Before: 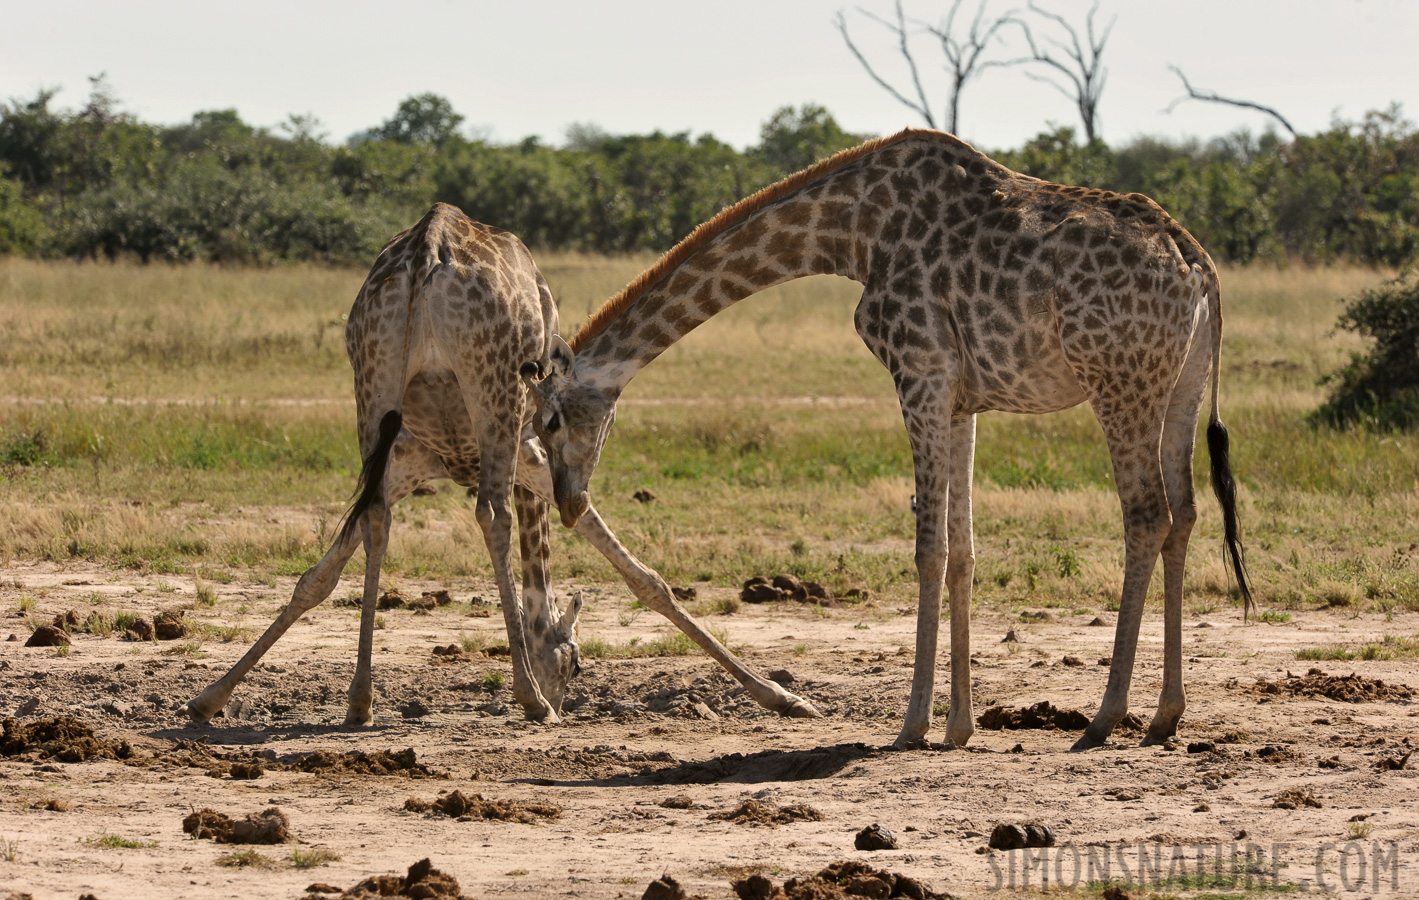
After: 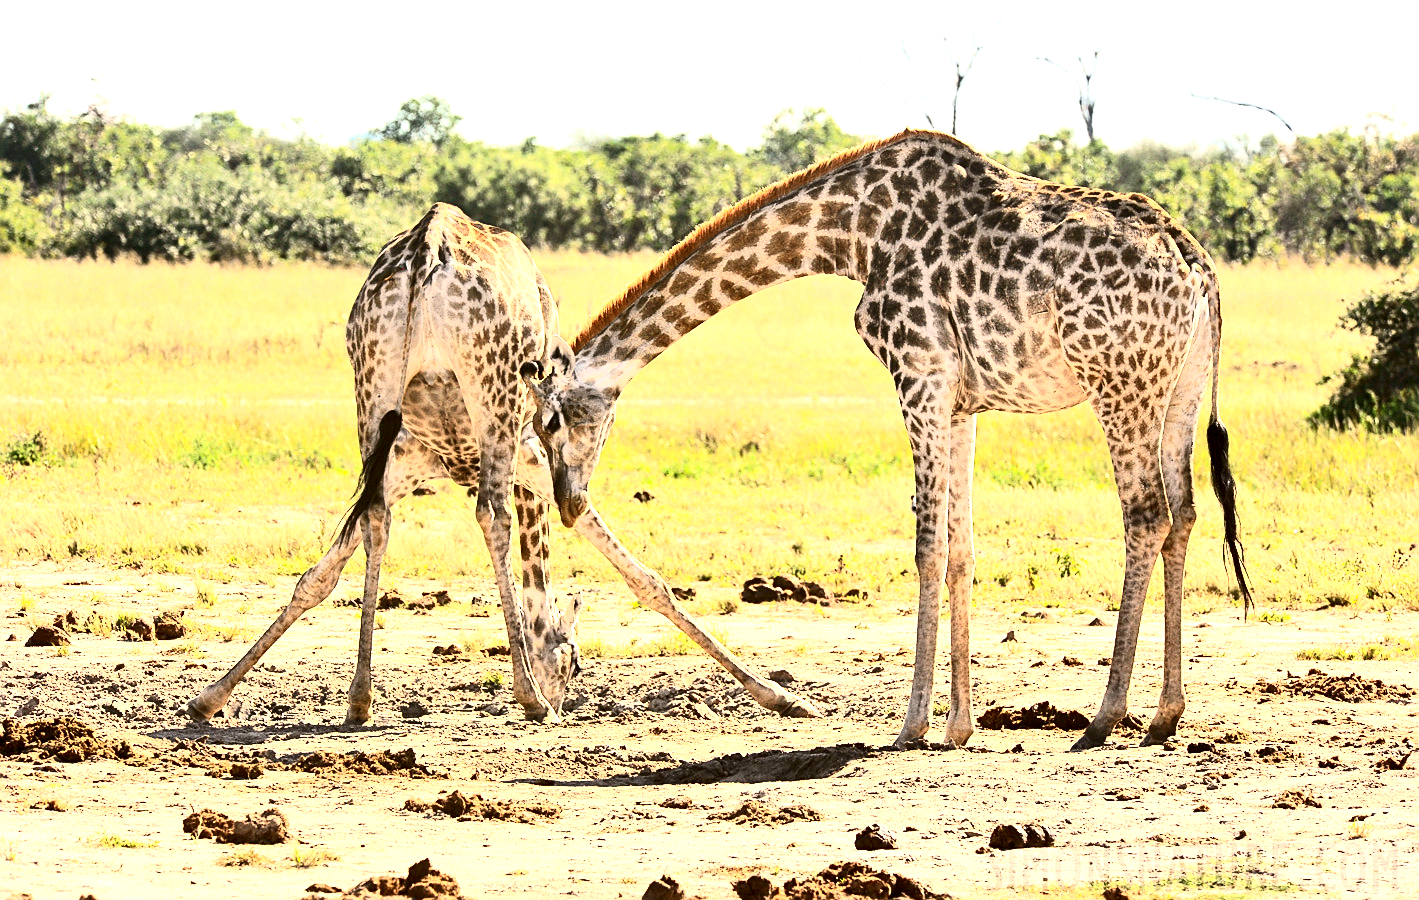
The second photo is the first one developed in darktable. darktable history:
contrast brightness saturation: contrast 0.414, brightness 0.106, saturation 0.213
exposure: black level correction 0.001, exposure 1.84 EV, compensate highlight preservation false
sharpen: on, module defaults
